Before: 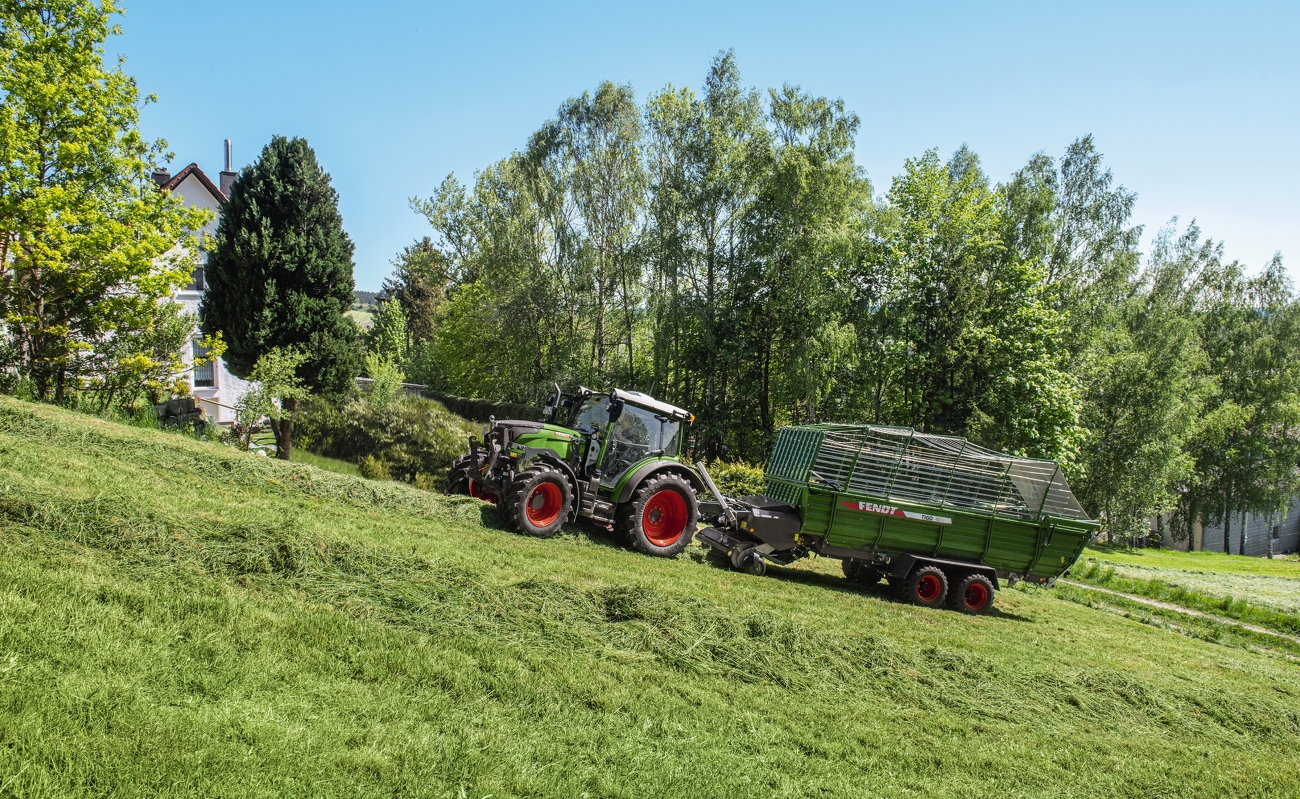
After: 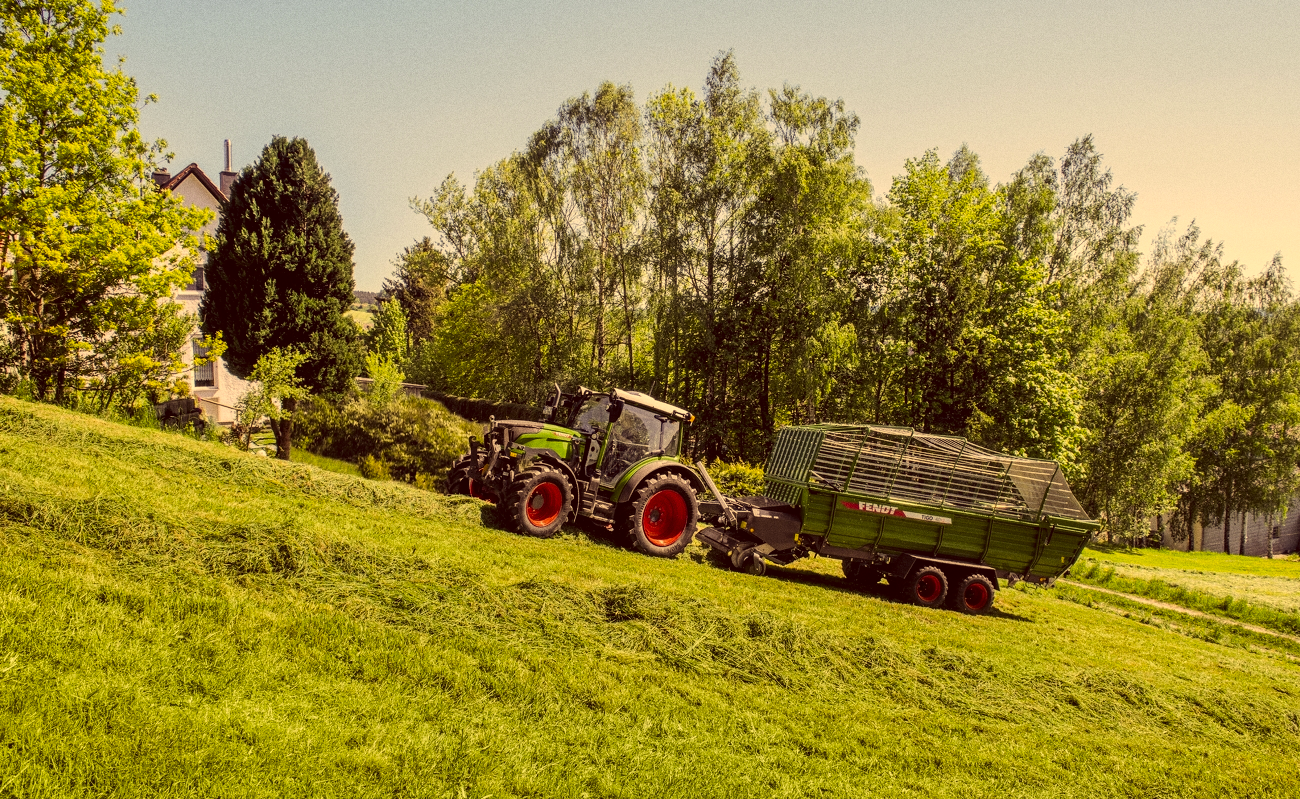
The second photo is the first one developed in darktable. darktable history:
filmic rgb: black relative exposure -15 EV, white relative exposure 3 EV, threshold 6 EV, target black luminance 0%, hardness 9.27, latitude 99%, contrast 0.912, shadows ↔ highlights balance 0.505%, add noise in highlights 0, color science v3 (2019), use custom middle-gray values true, iterations of high-quality reconstruction 0, contrast in highlights soft, enable highlight reconstruction true
grain: on, module defaults
tone equalizer: -8 EV -0.417 EV, -7 EV -0.389 EV, -6 EV -0.333 EV, -5 EV -0.222 EV, -3 EV 0.222 EV, -2 EV 0.333 EV, -1 EV 0.389 EV, +0 EV 0.417 EV, edges refinement/feathering 500, mask exposure compensation -1.57 EV, preserve details no
color correction: highlights a* 10.12, highlights b* 39.04, shadows a* 14.62, shadows b* 3.37
